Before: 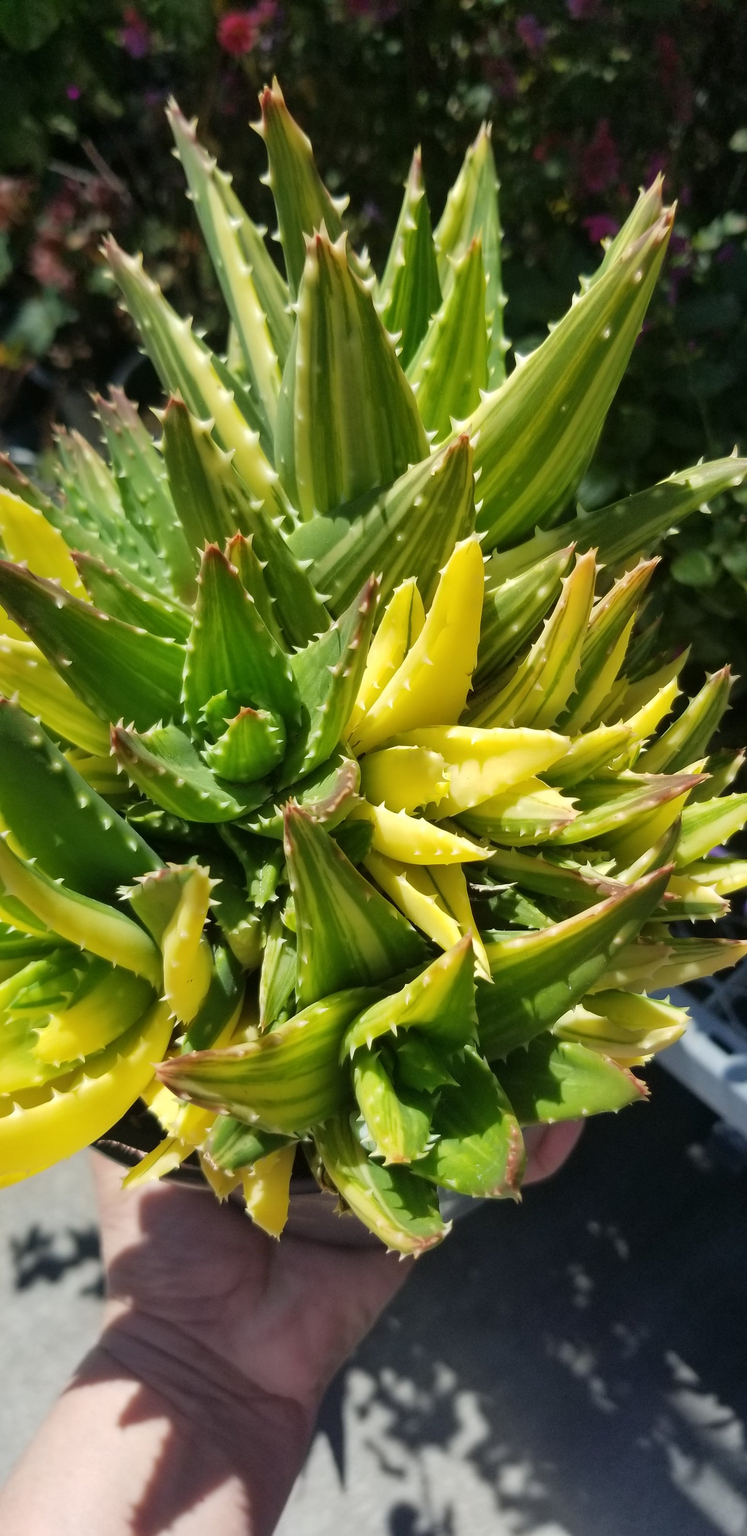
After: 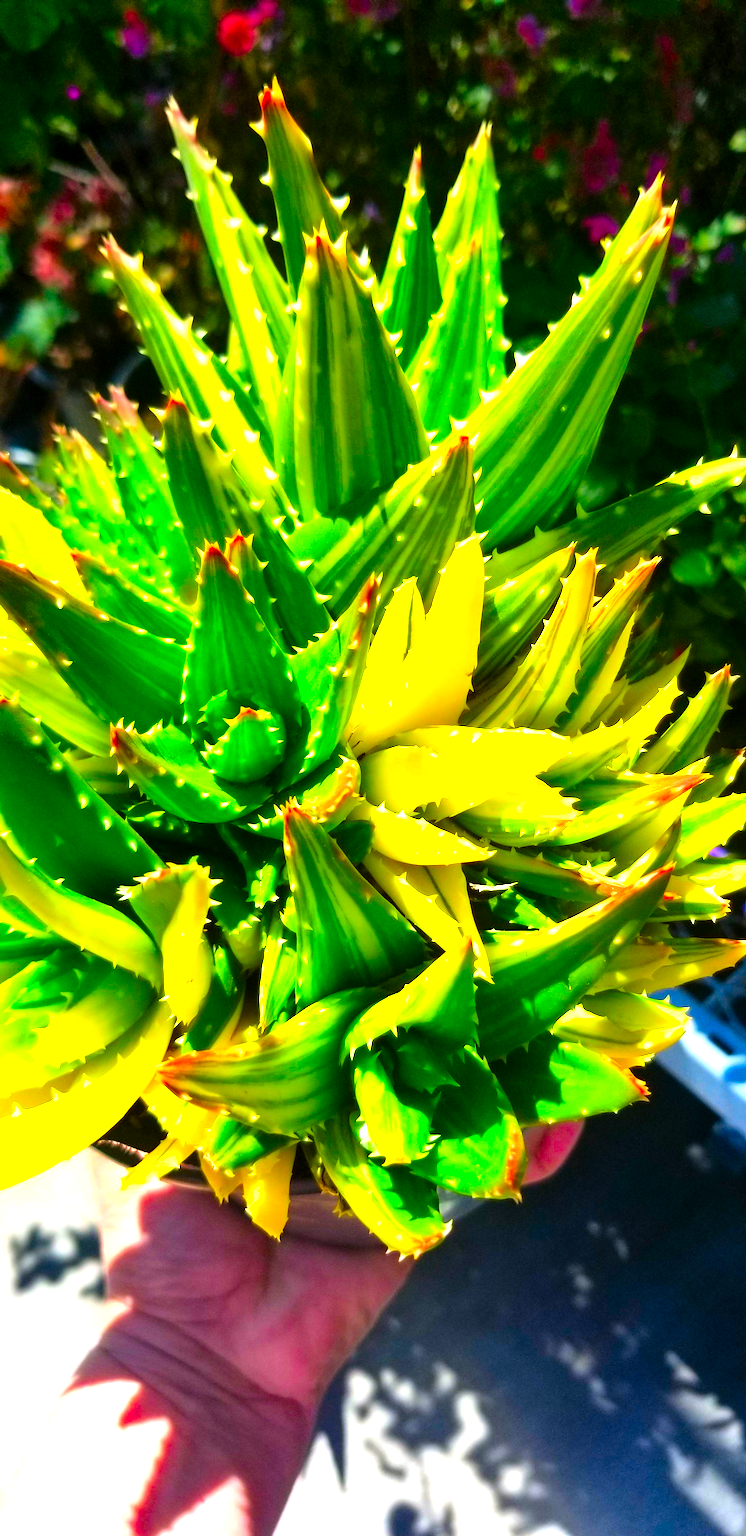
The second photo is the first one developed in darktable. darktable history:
levels: levels [0.012, 0.367, 0.697]
color correction: highlights a* 1.63, highlights b* -1.69, saturation 2.54
